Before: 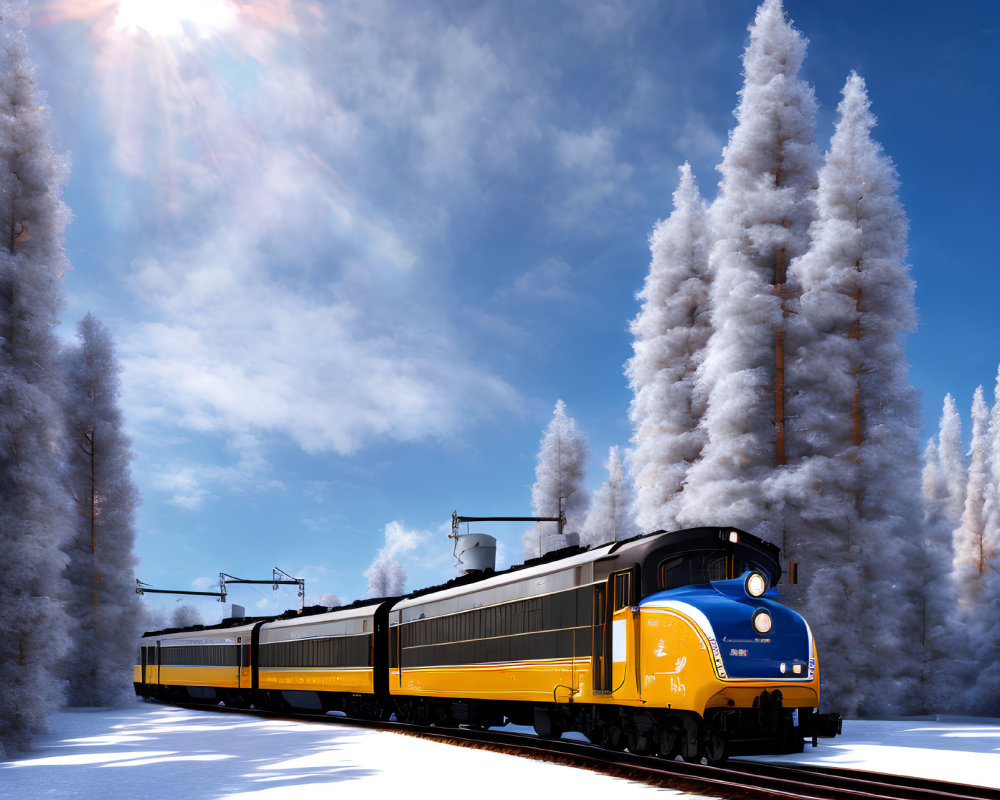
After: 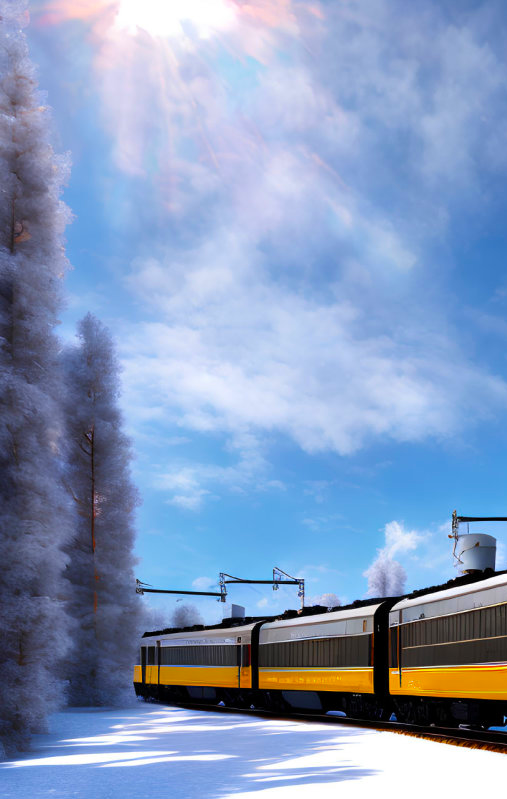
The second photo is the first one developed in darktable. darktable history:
crop and rotate: left 0.012%, top 0%, right 49.216%
color balance rgb: linear chroma grading › mid-tones 7.504%, perceptual saturation grading › global saturation 25.409%, global vibrance 20%
